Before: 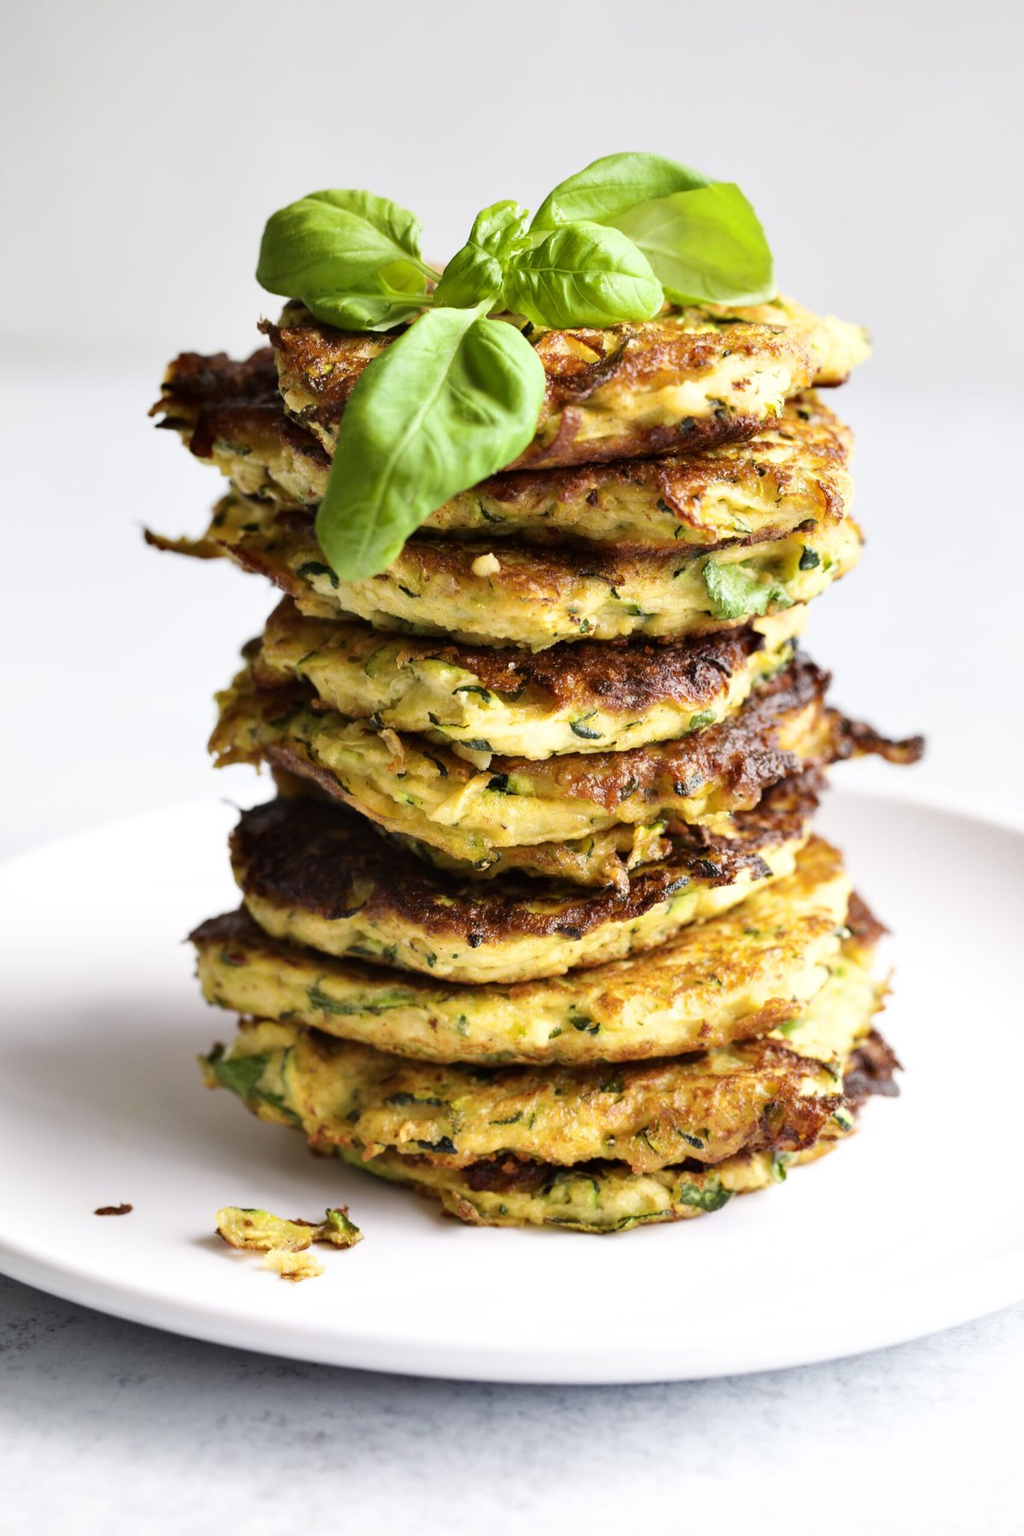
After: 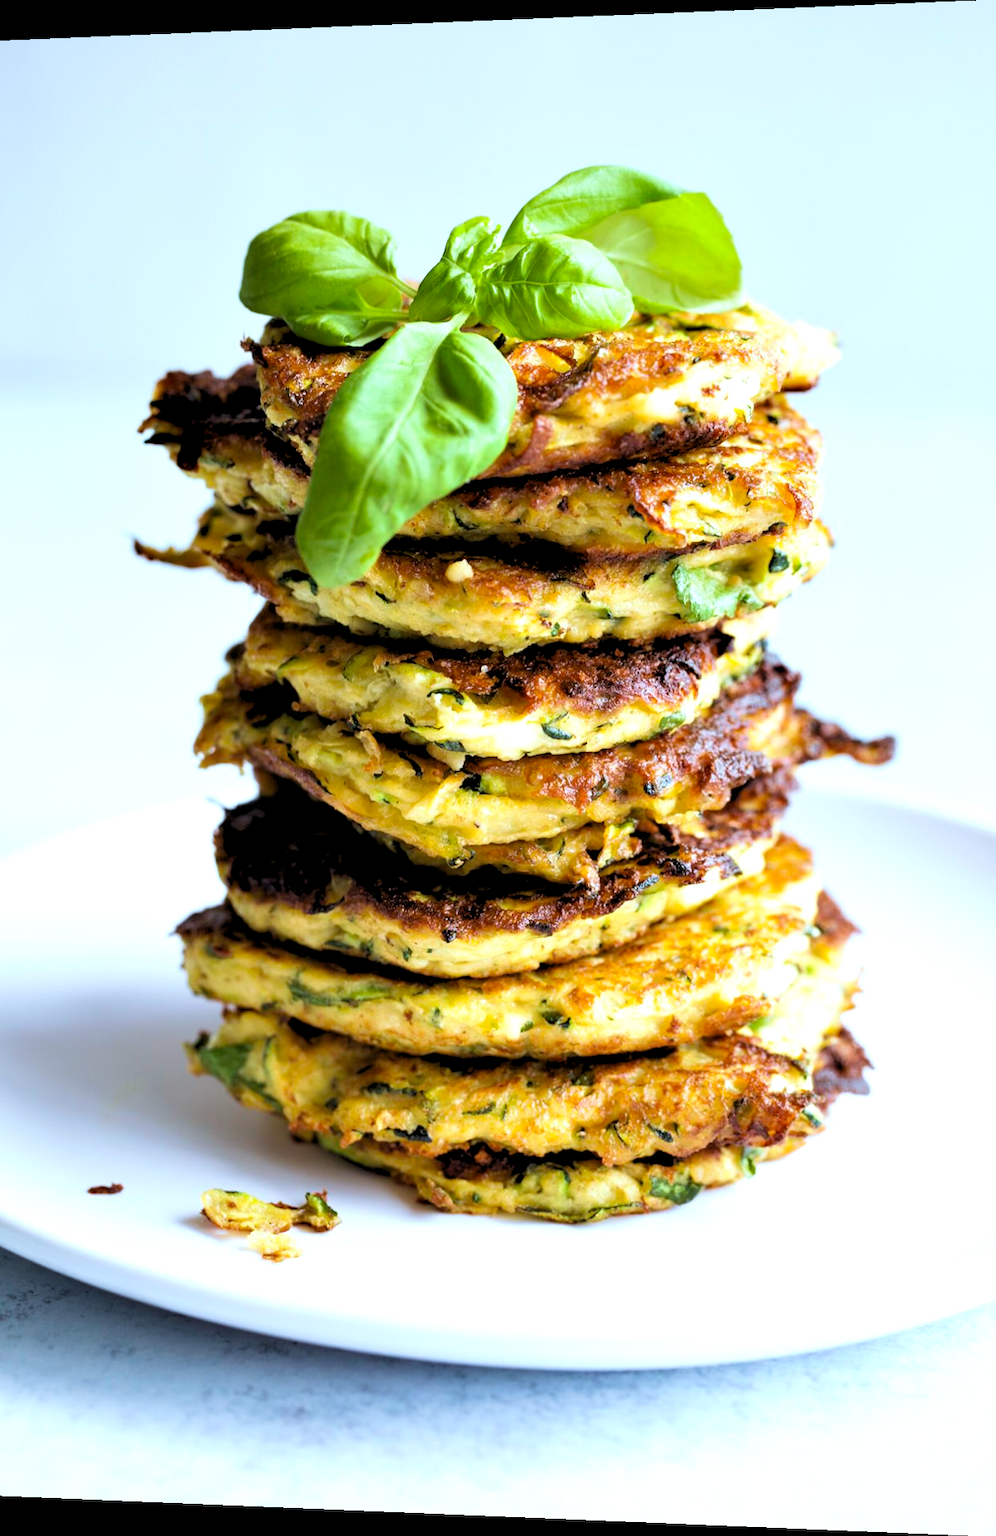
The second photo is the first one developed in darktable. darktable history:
rgb levels: levels [[0.013, 0.434, 0.89], [0, 0.5, 1], [0, 0.5, 1]]
color calibration: output R [1.063, -0.012, -0.003, 0], output G [0, 1.022, 0.021, 0], output B [-0.079, 0.047, 1, 0], illuminant custom, x 0.389, y 0.387, temperature 3838.64 K
rotate and perspective: lens shift (horizontal) -0.055, automatic cropping off
velvia: on, module defaults
